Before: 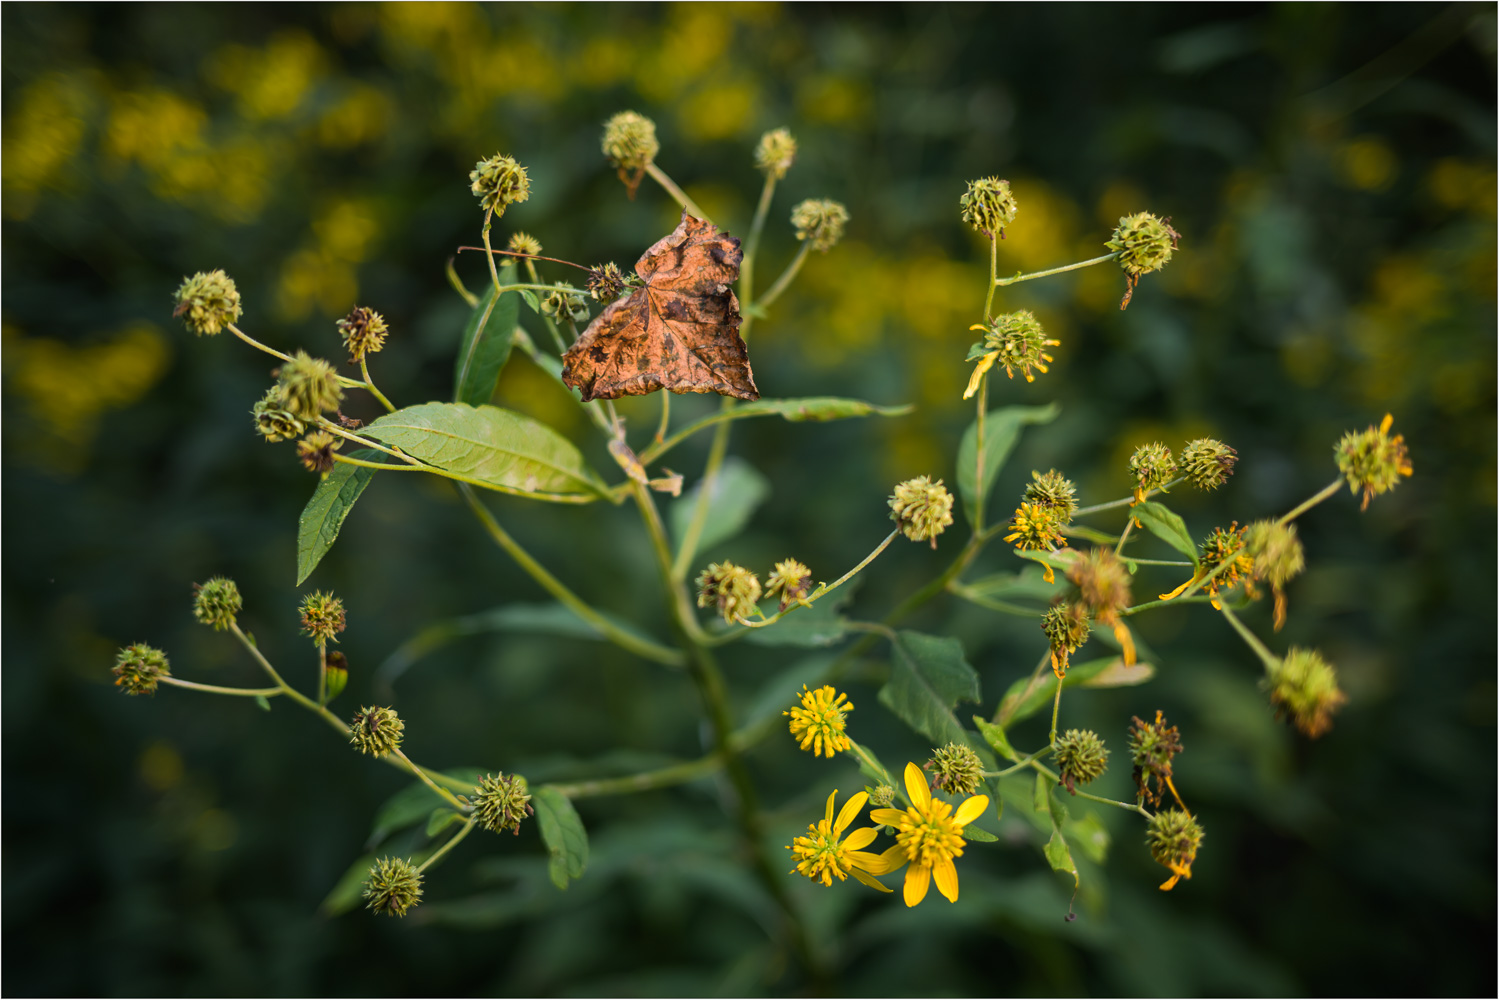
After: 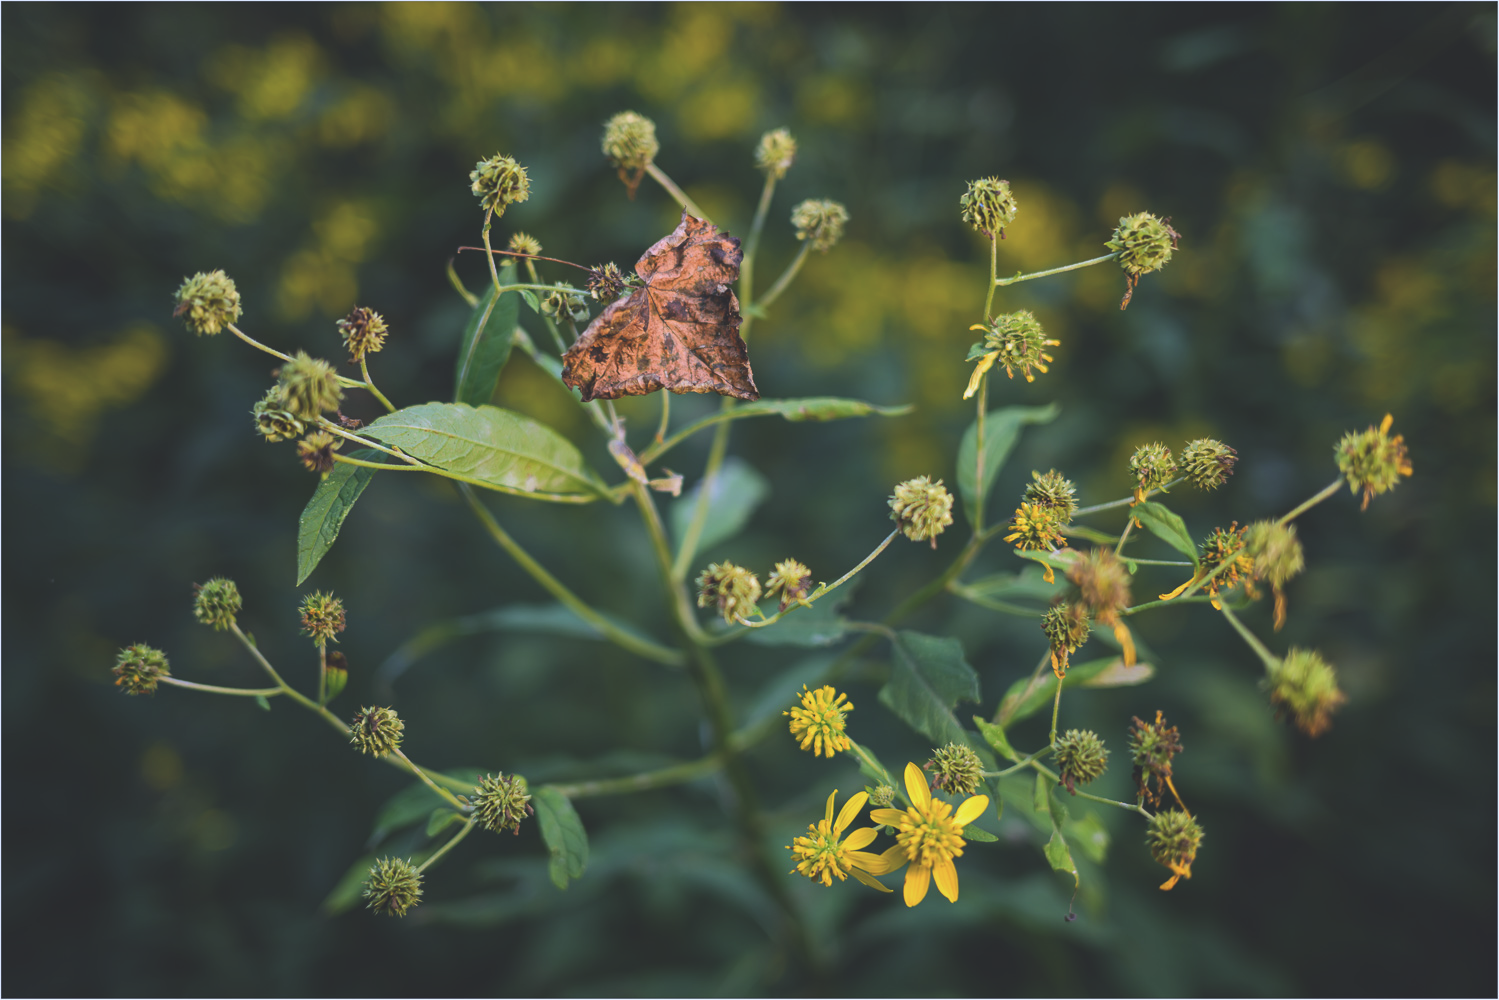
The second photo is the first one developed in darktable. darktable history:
color calibration: illuminant as shot in camera, x 0.358, y 0.373, temperature 4628.91 K
white balance: red 0.967, blue 1.119, emerald 0.756
exposure: black level correction -0.025, exposure -0.117 EV, compensate highlight preservation false
